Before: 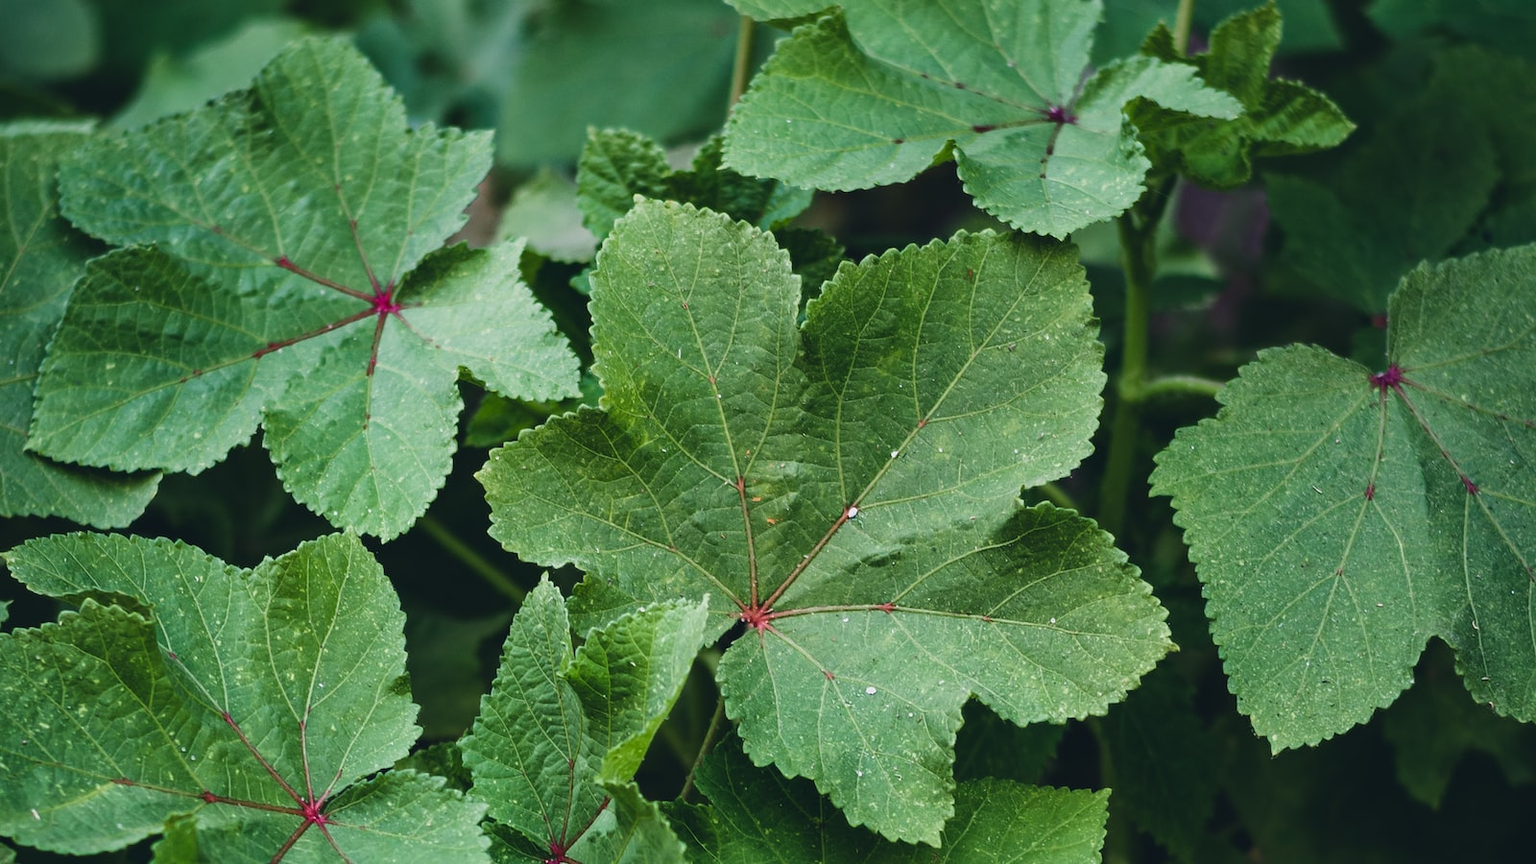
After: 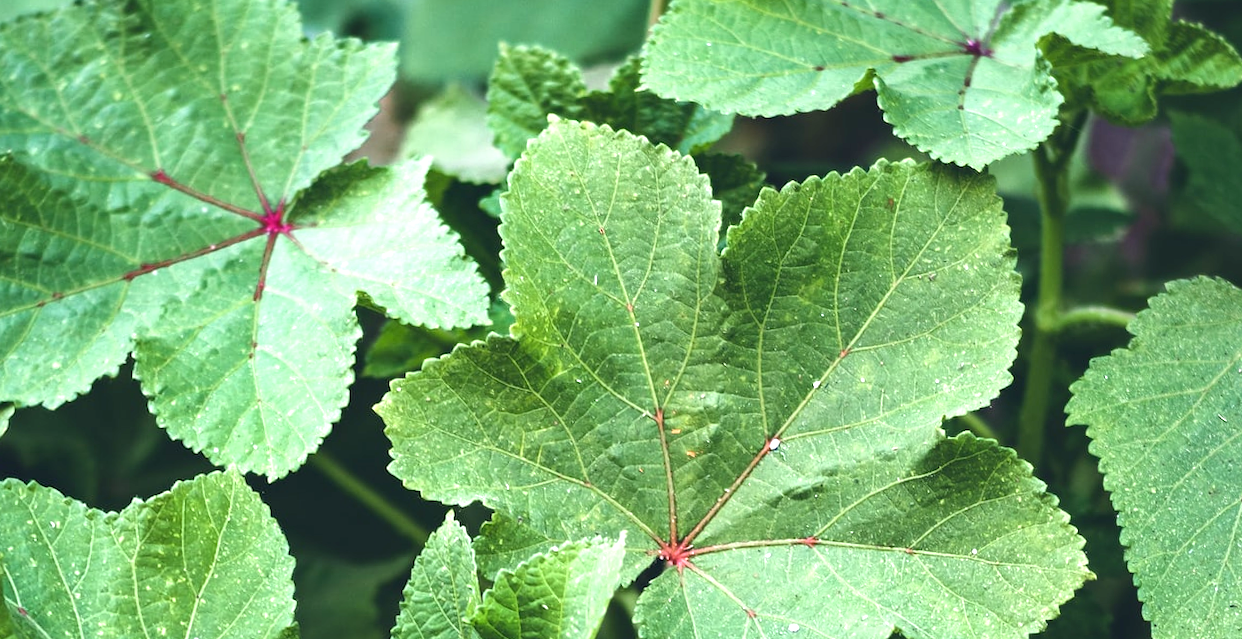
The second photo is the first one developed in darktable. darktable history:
exposure: black level correction 0.001, exposure 1.129 EV, compensate exposure bias true, compensate highlight preservation false
rotate and perspective: rotation -0.013°, lens shift (vertical) -0.027, lens shift (horizontal) 0.178, crop left 0.016, crop right 0.989, crop top 0.082, crop bottom 0.918
crop and rotate: left 10.77%, top 5.1%, right 10.41%, bottom 16.76%
contrast brightness saturation: saturation -0.05
